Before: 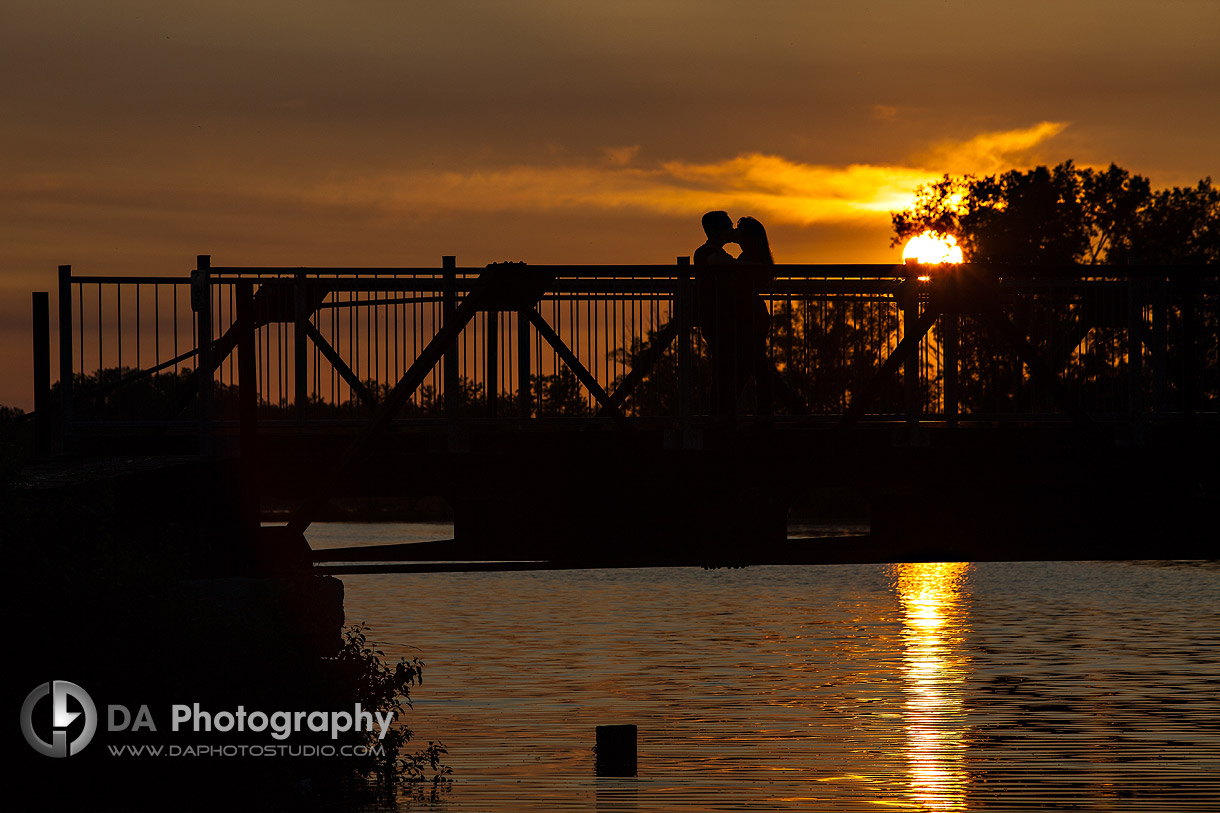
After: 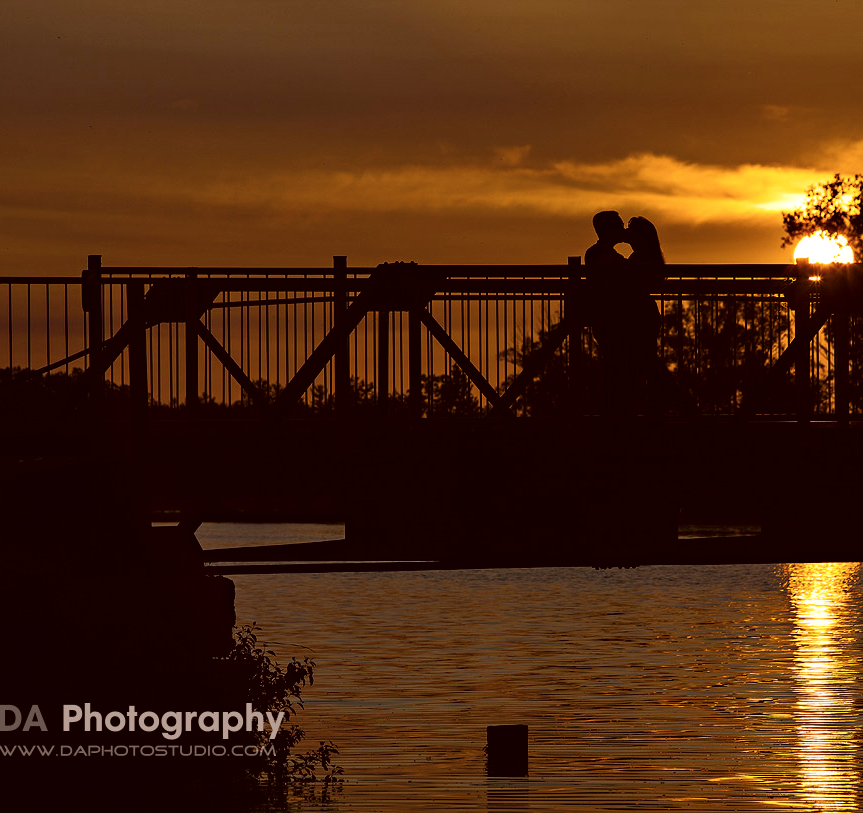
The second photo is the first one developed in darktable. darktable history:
color correction: highlights a* 10.21, highlights b* 9.79, shadows a* 8.61, shadows b* 7.88, saturation 0.8
crop and rotate: left 9.061%, right 20.142%
haze removal: compatibility mode true, adaptive false
color balance rgb: linear chroma grading › global chroma 15%, perceptual saturation grading › global saturation 30%
color calibration: x 0.342, y 0.355, temperature 5146 K
contrast brightness saturation: contrast 0.06, brightness -0.01, saturation -0.23
